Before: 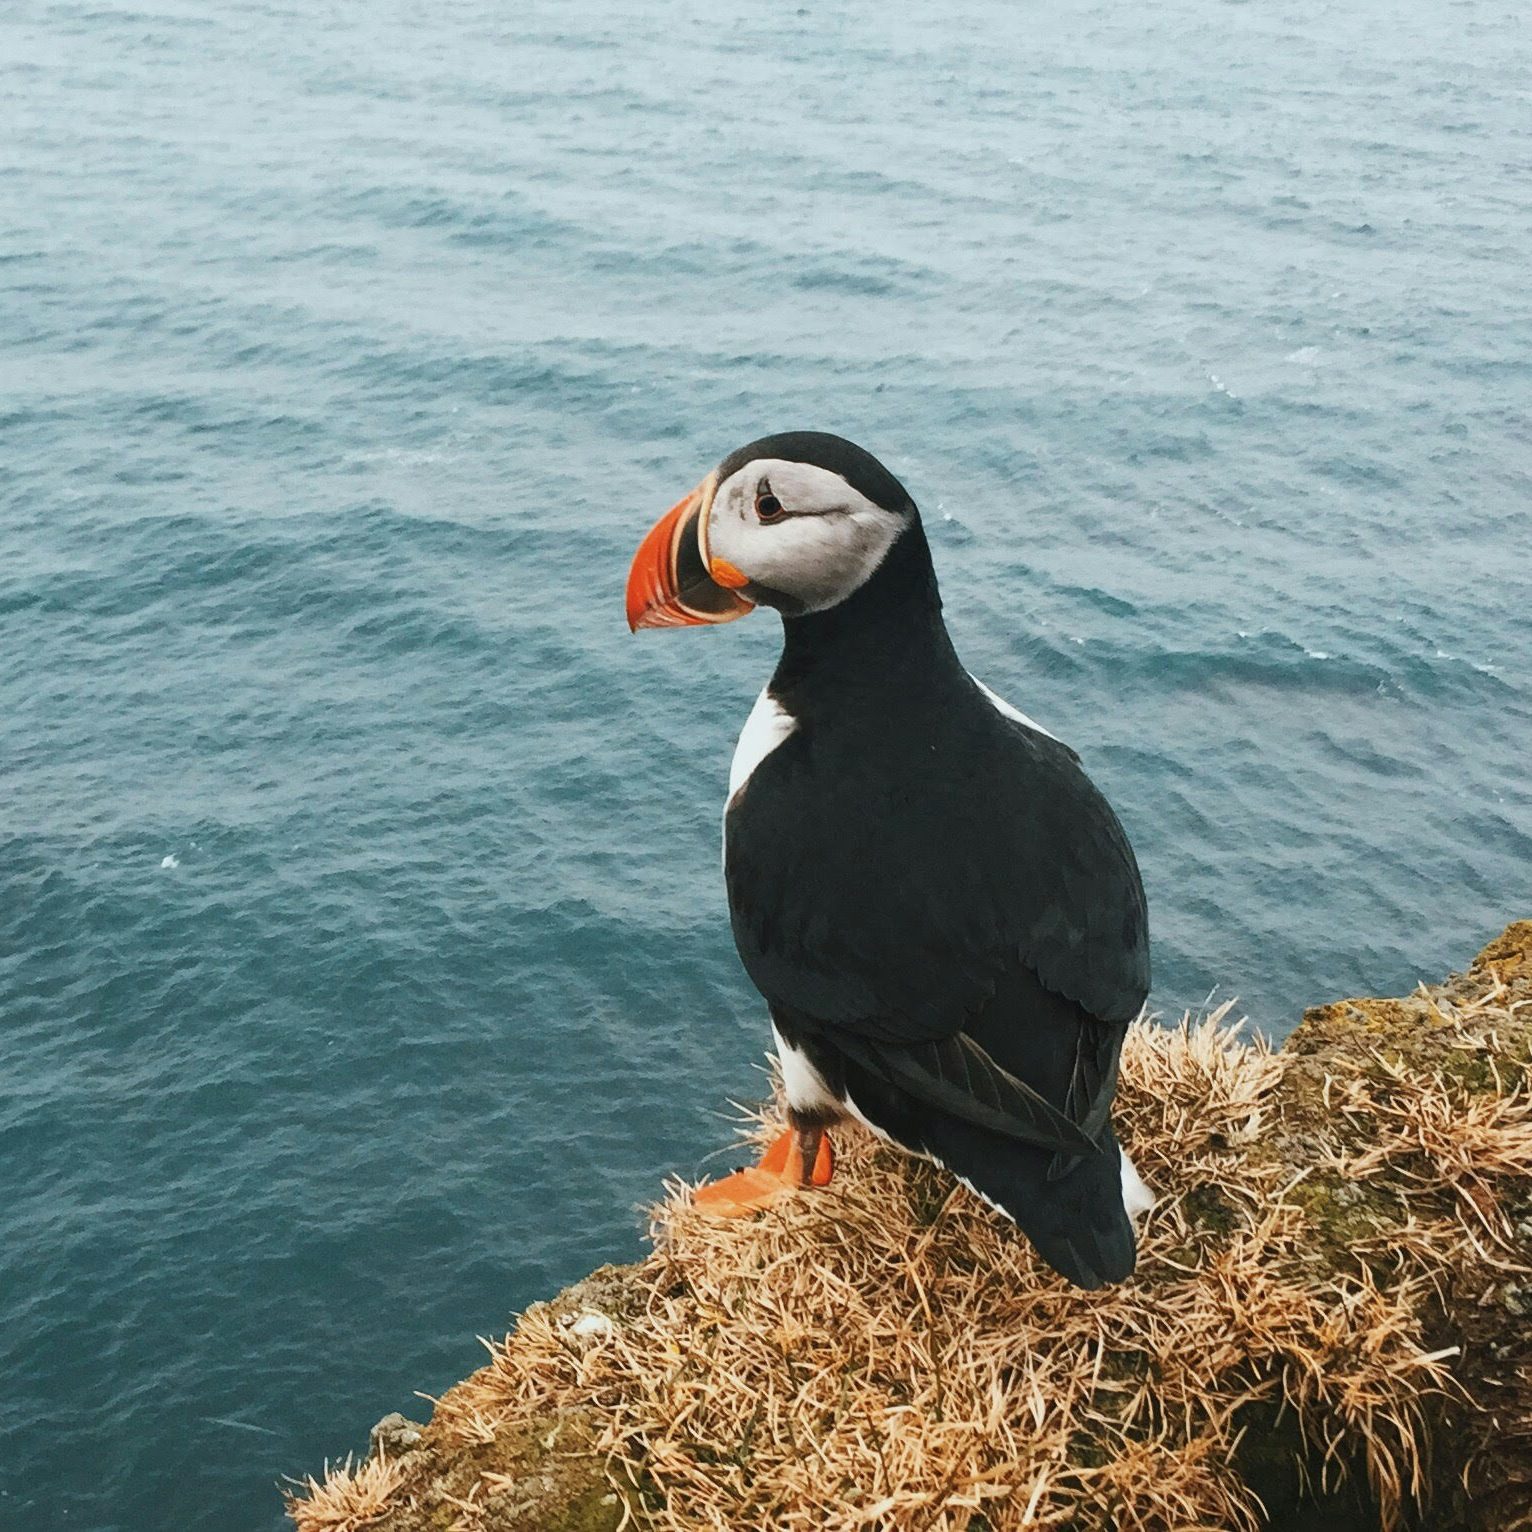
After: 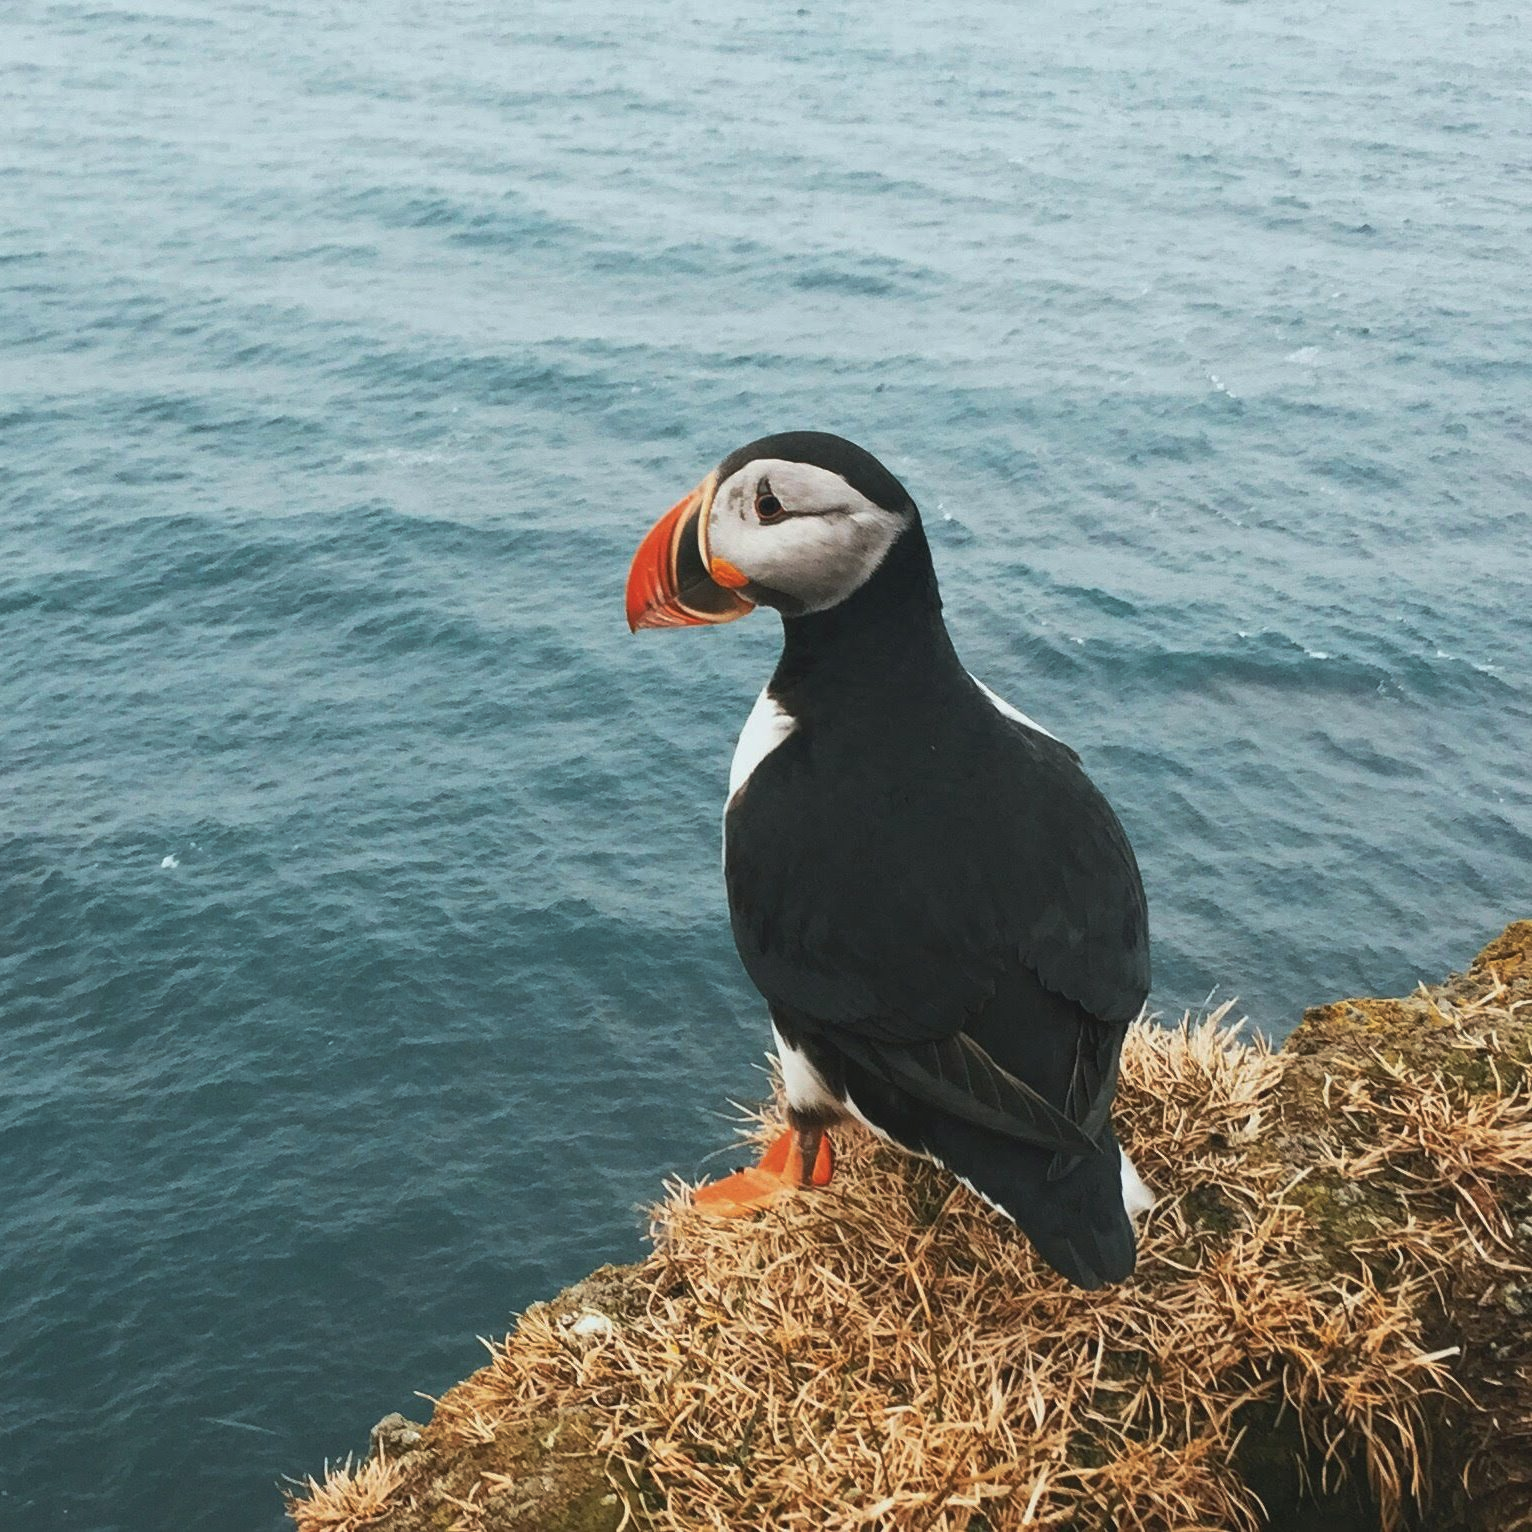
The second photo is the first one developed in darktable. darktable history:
tone curve: curves: ch0 [(0.001, 0.042) (0.128, 0.16) (0.452, 0.42) (0.603, 0.566) (0.754, 0.733) (1, 1)]; ch1 [(0, 0) (0.325, 0.327) (0.412, 0.441) (0.473, 0.466) (0.5, 0.499) (0.549, 0.558) (0.617, 0.625) (0.713, 0.7) (1, 1)]; ch2 [(0, 0) (0.386, 0.397) (0.445, 0.47) (0.505, 0.498) (0.529, 0.524) (0.574, 0.569) (0.652, 0.641) (1, 1)], preserve colors none
